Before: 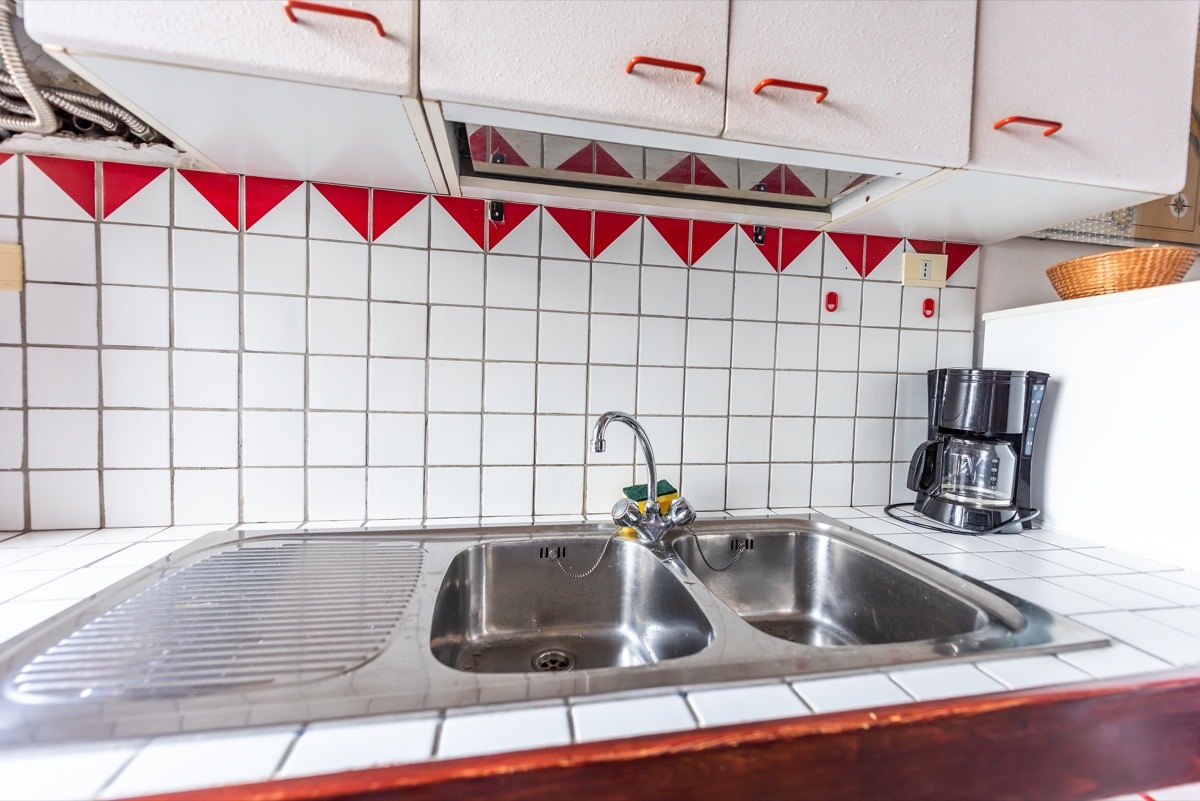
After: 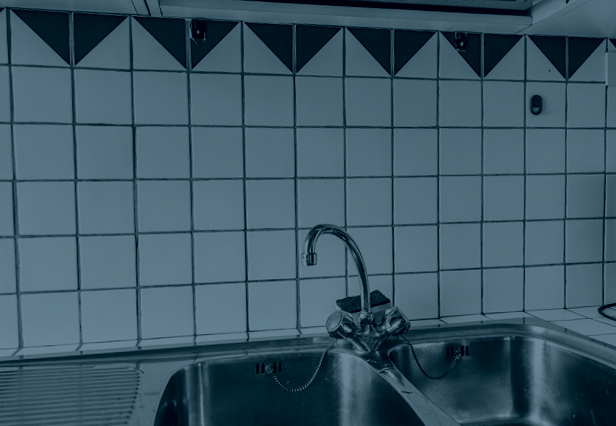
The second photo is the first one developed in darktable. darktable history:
crop: left 25%, top 25%, right 25%, bottom 25%
base curve: curves: ch0 [(0, 0) (0.073, 0.04) (0.157, 0.139) (0.492, 0.492) (0.758, 0.758) (1, 1)], preserve colors none
shadows and highlights: soften with gaussian
rotate and perspective: rotation -2.56°, automatic cropping off
tone equalizer: on, module defaults
white balance: red 0.766, blue 1.537
colorize: hue 194.4°, saturation 29%, source mix 61.75%, lightness 3.98%, version 1
